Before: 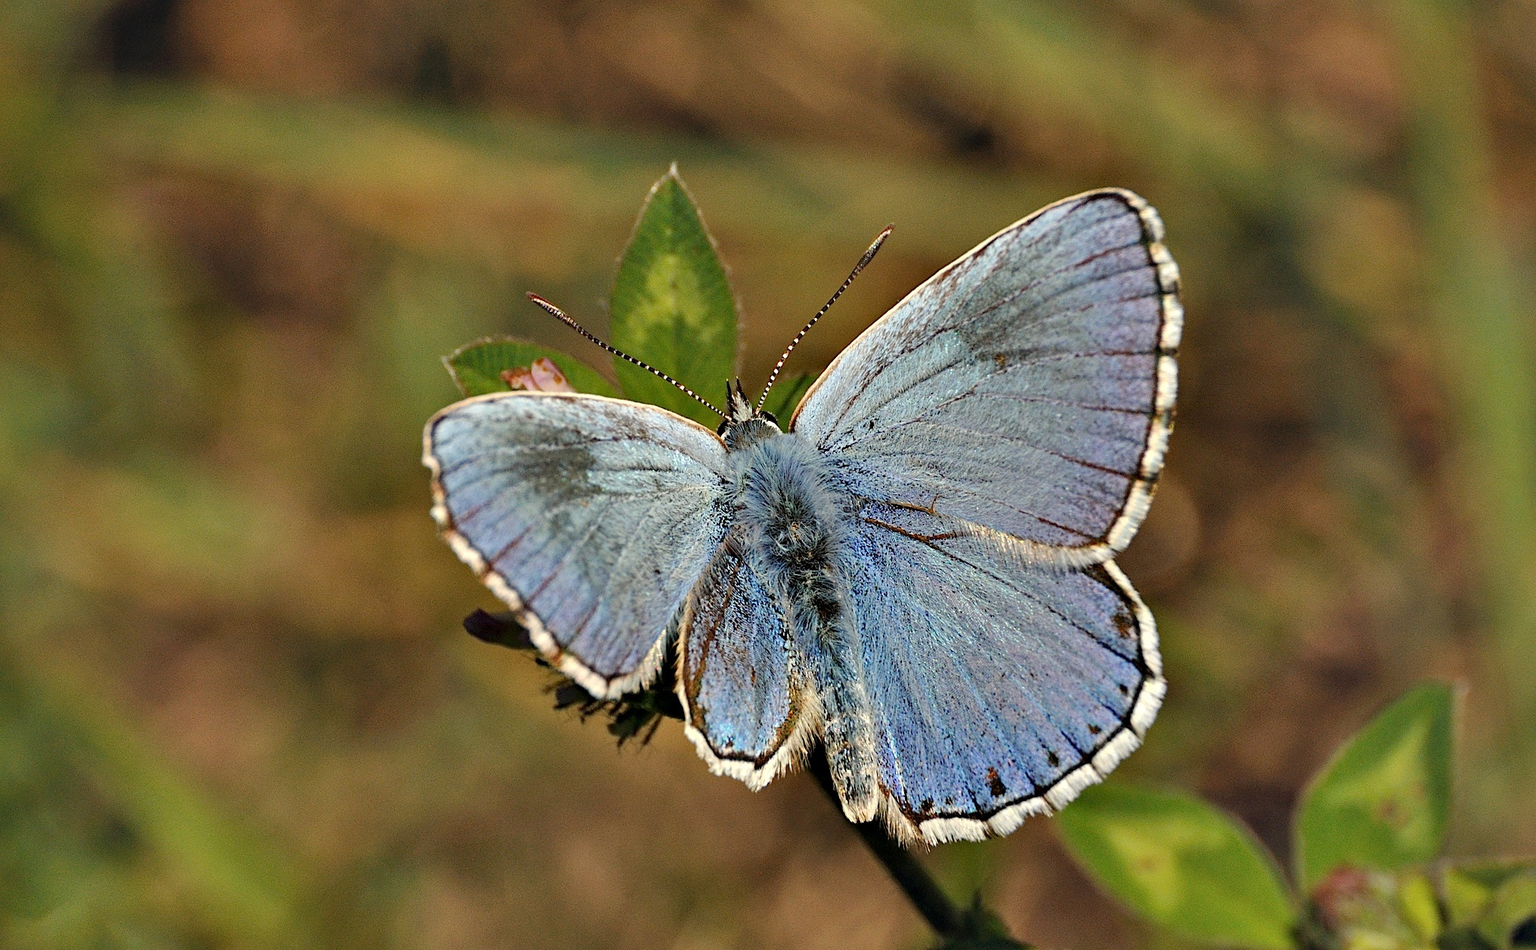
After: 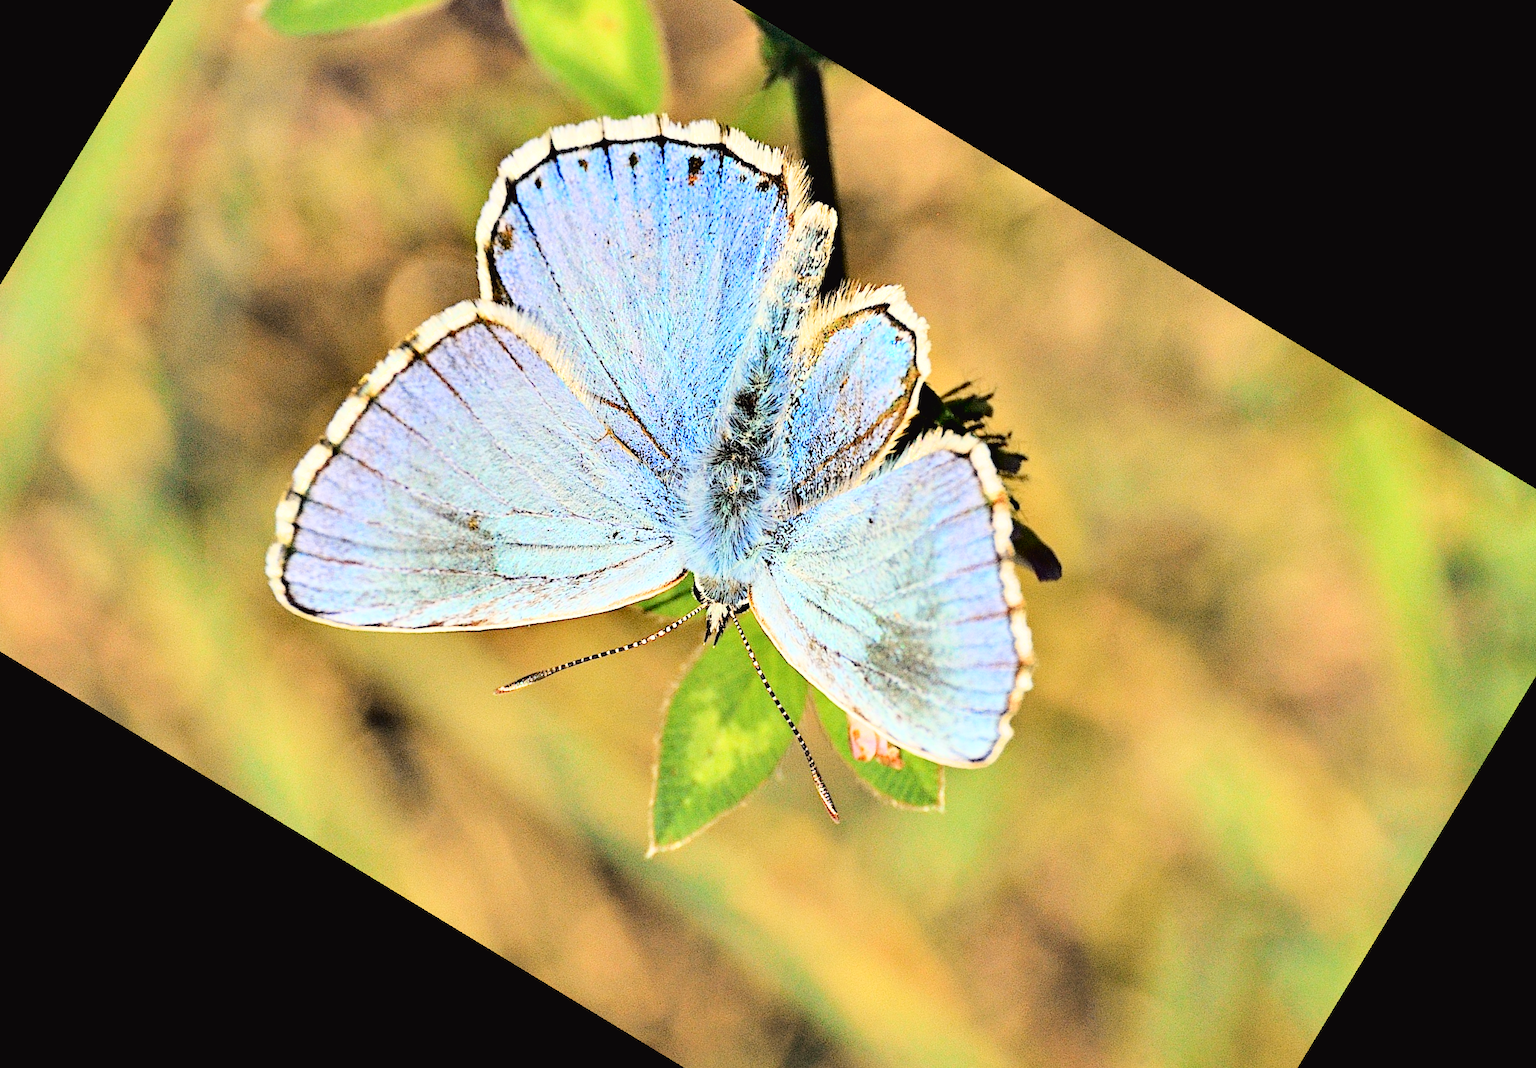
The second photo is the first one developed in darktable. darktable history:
filmic rgb: black relative exposure -7.65 EV, white relative exposure 4.56 EV, hardness 3.61, color science v6 (2022)
tone curve: curves: ch0 [(0, 0.023) (0.087, 0.065) (0.184, 0.168) (0.45, 0.54) (0.57, 0.683) (0.722, 0.825) (0.877, 0.948) (1, 1)]; ch1 [(0, 0) (0.388, 0.369) (0.45, 0.43) (0.505, 0.509) (0.534, 0.528) (0.657, 0.655) (1, 1)]; ch2 [(0, 0) (0.314, 0.223) (0.427, 0.405) (0.5, 0.5) (0.55, 0.566) (0.625, 0.657) (1, 1)], color space Lab, independent channels, preserve colors none
crop and rotate: angle 148.68°, left 9.111%, top 15.603%, right 4.588%, bottom 17.041%
exposure: black level correction 0, exposure 0.5 EV, compensate exposure bias true, compensate highlight preservation false
